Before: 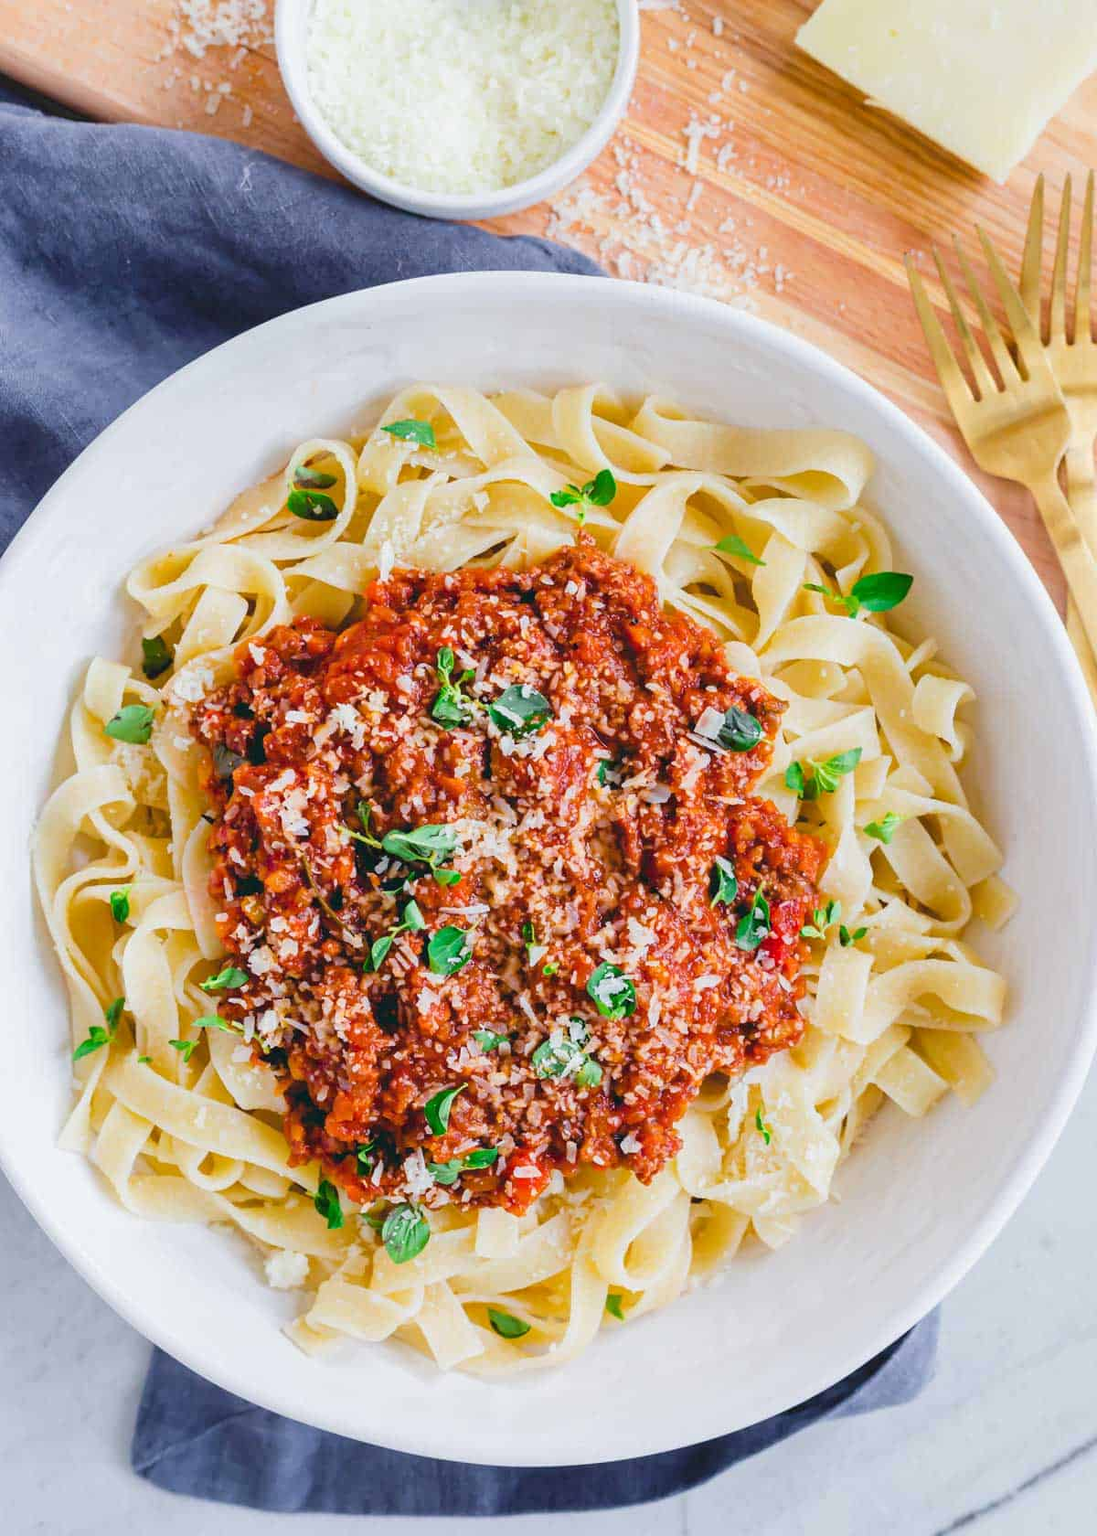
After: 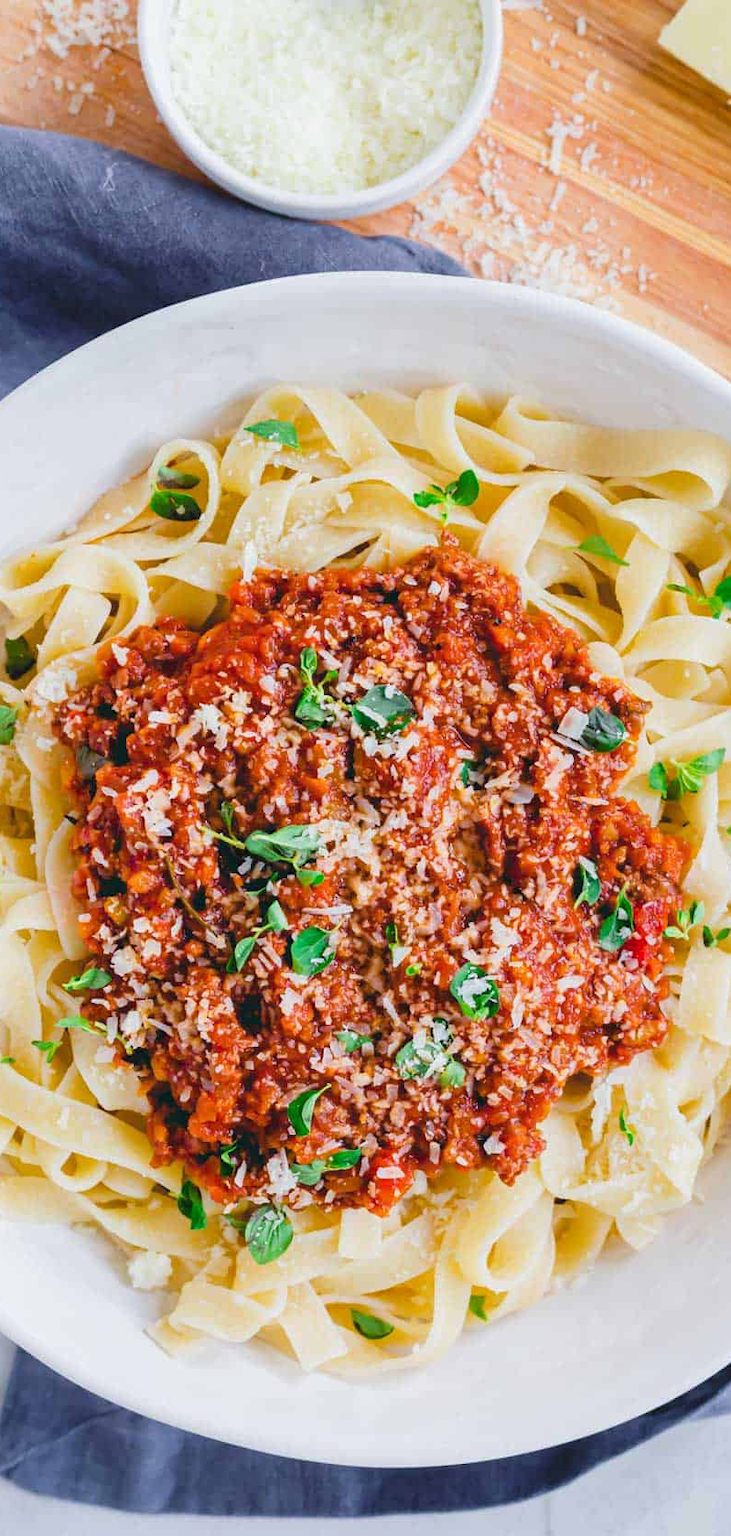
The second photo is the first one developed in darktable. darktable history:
crop and rotate: left 12.514%, right 20.796%
